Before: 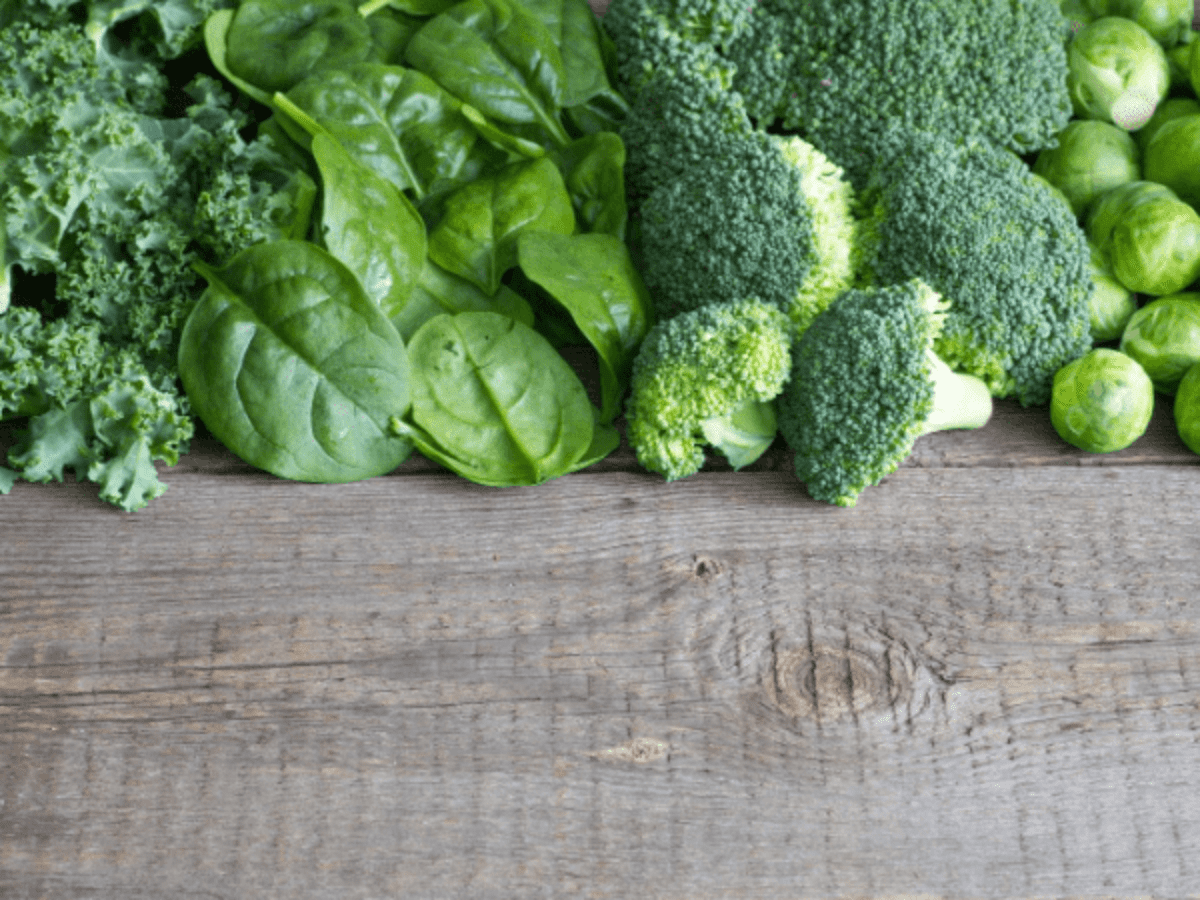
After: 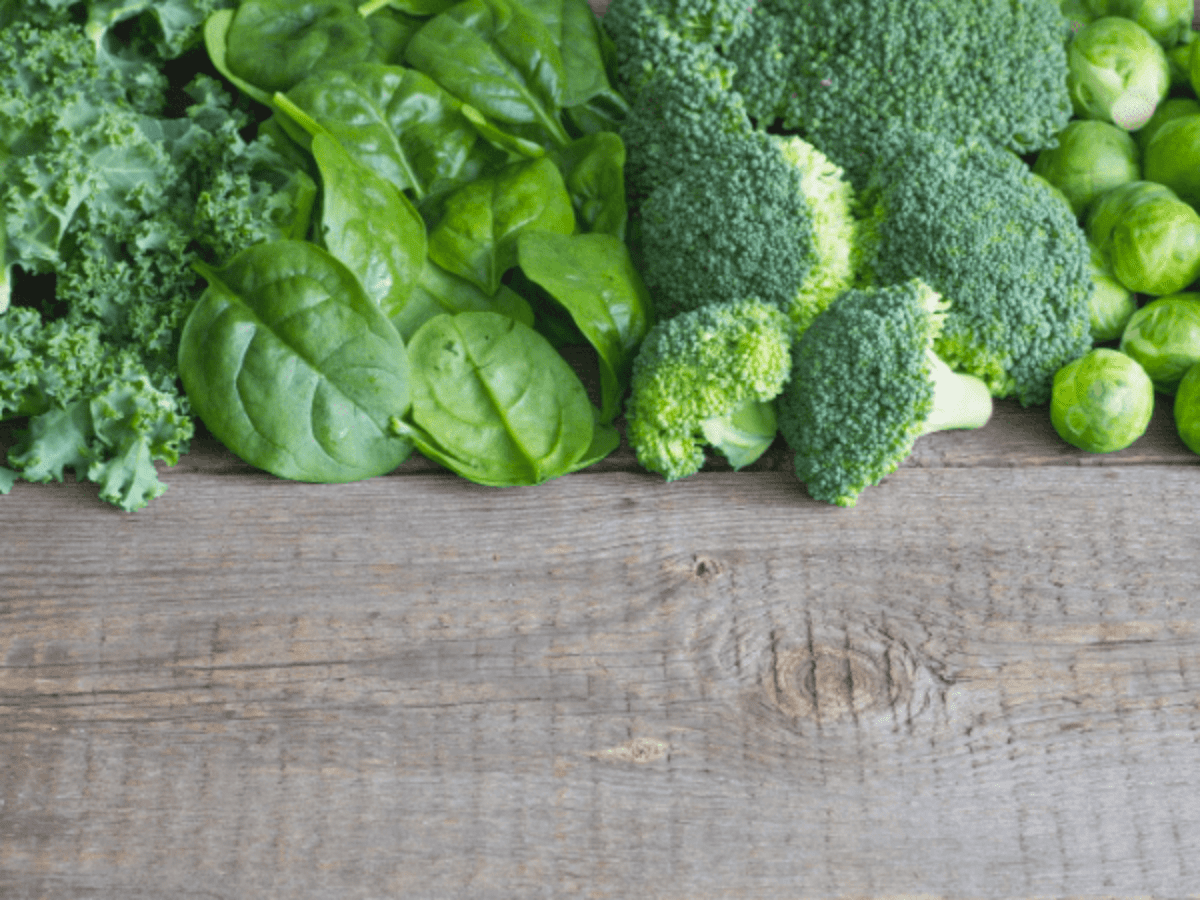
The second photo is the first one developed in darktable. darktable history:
contrast brightness saturation: contrast -0.092, brightness 0.041, saturation 0.079
